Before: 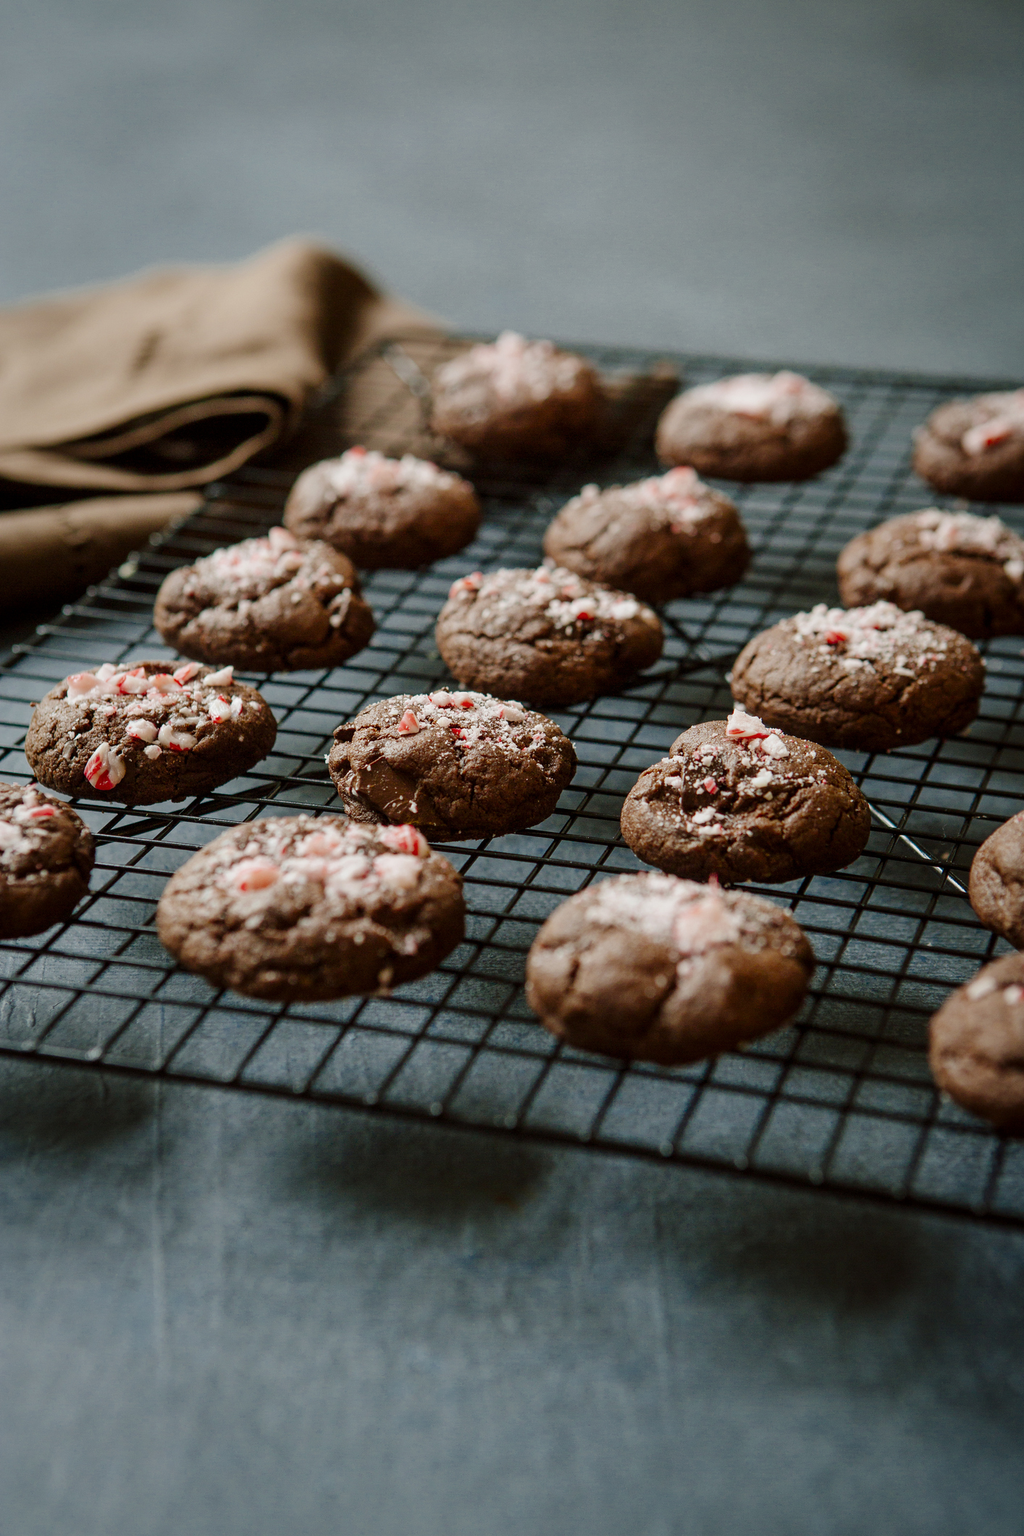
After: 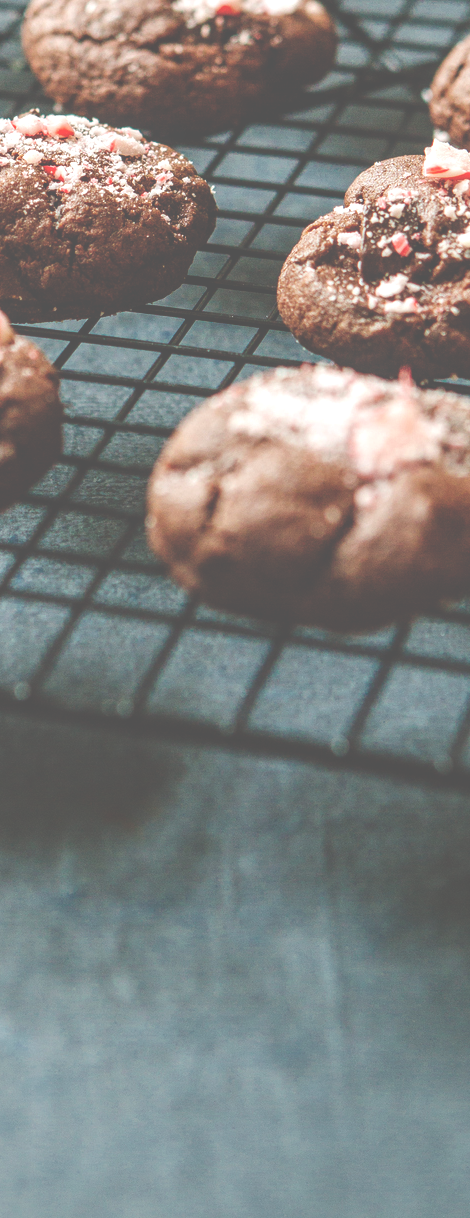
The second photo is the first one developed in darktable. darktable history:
local contrast: on, module defaults
exposure: black level correction -0.071, exposure 0.5 EV, compensate highlight preservation false
crop: left 41.048%, top 39.617%, right 25.655%, bottom 2.927%
